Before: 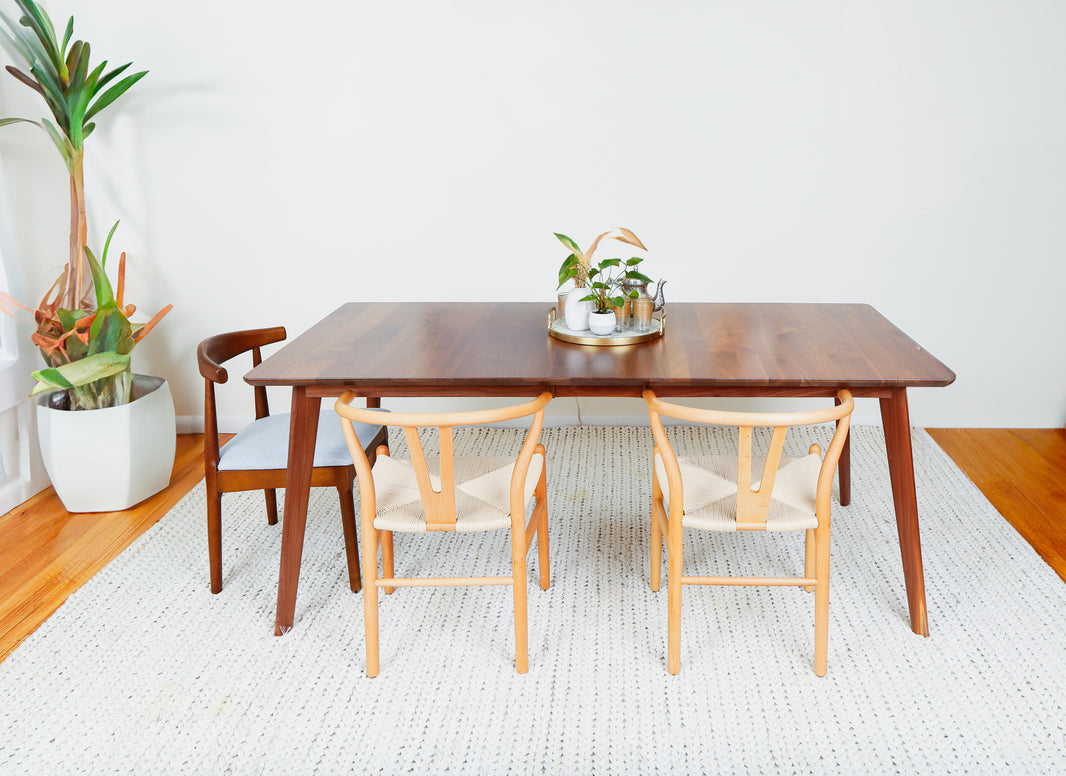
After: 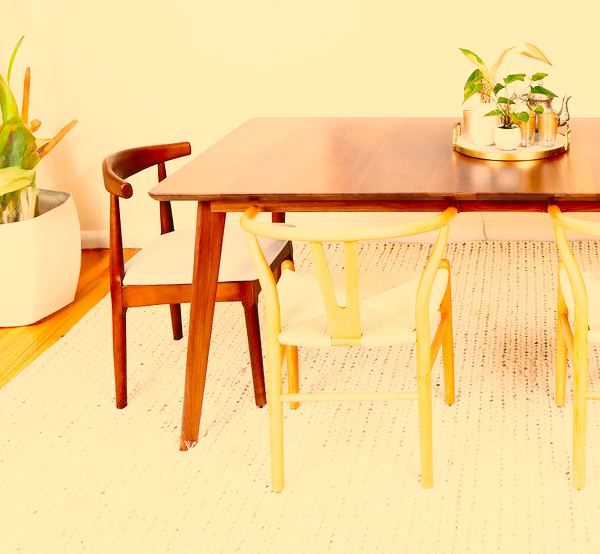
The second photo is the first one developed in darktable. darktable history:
crop: left 8.966%, top 23.852%, right 34.699%, bottom 4.703%
color correction: highlights a* 17.94, highlights b* 35.39, shadows a* 1.48, shadows b* 6.42, saturation 1.01
base curve: curves: ch0 [(0, 0) (0.028, 0.03) (0.121, 0.232) (0.46, 0.748) (0.859, 0.968) (1, 1)], preserve colors none
